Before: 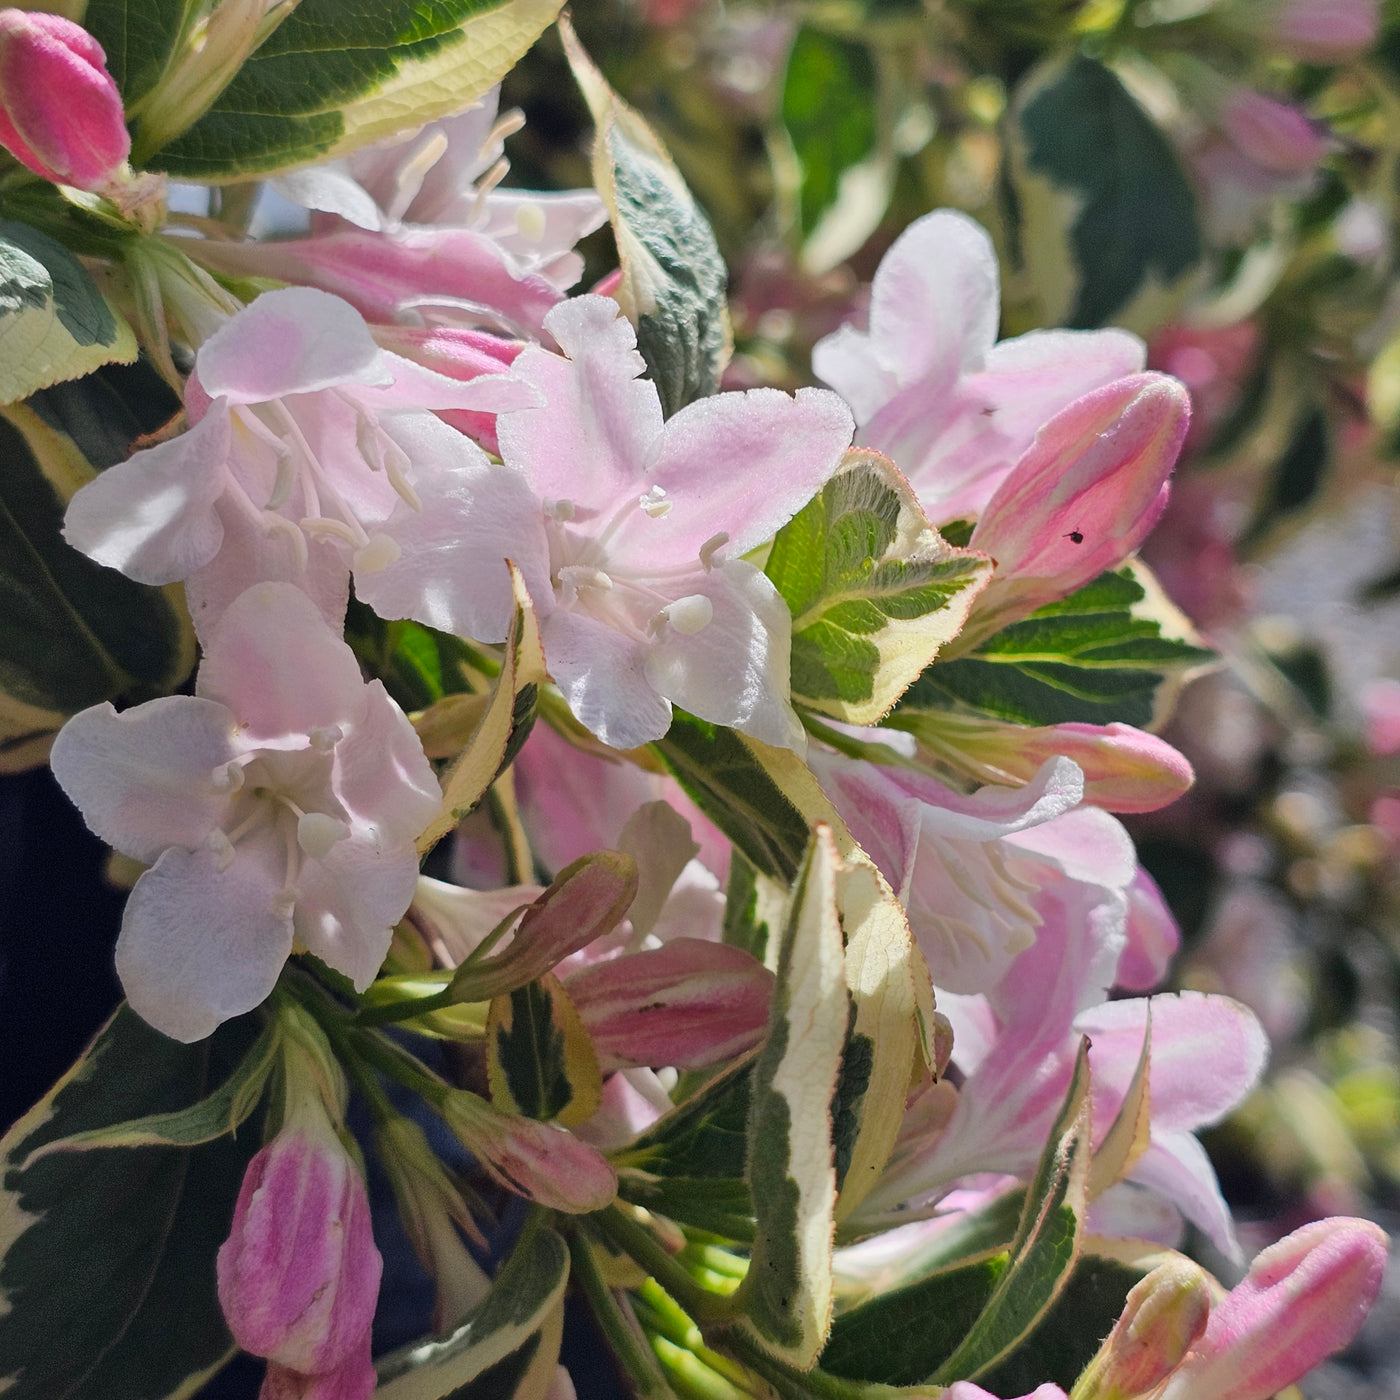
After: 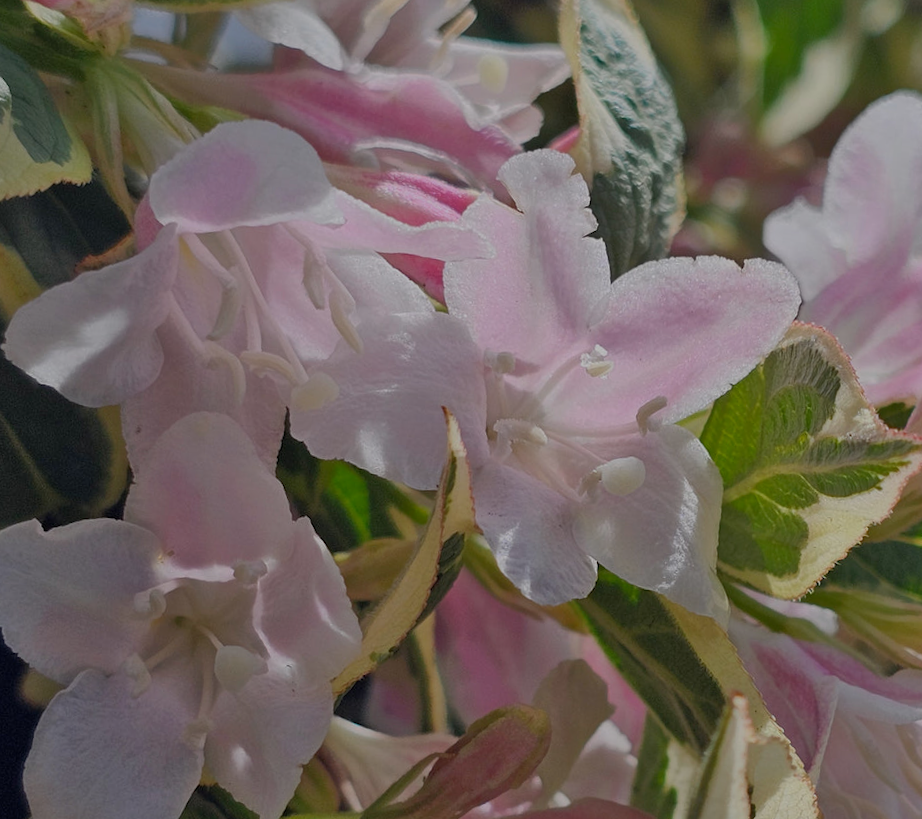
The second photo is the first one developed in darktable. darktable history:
tone equalizer: -8 EV -0.011 EV, -7 EV 0.018 EV, -6 EV -0.008 EV, -5 EV 0.004 EV, -4 EV -0.045 EV, -3 EV -0.232 EV, -2 EV -0.657 EV, -1 EV -0.992 EV, +0 EV -0.963 EV
crop and rotate: angle -4.3°, left 2.104%, top 6.994%, right 27.28%, bottom 30.222%
